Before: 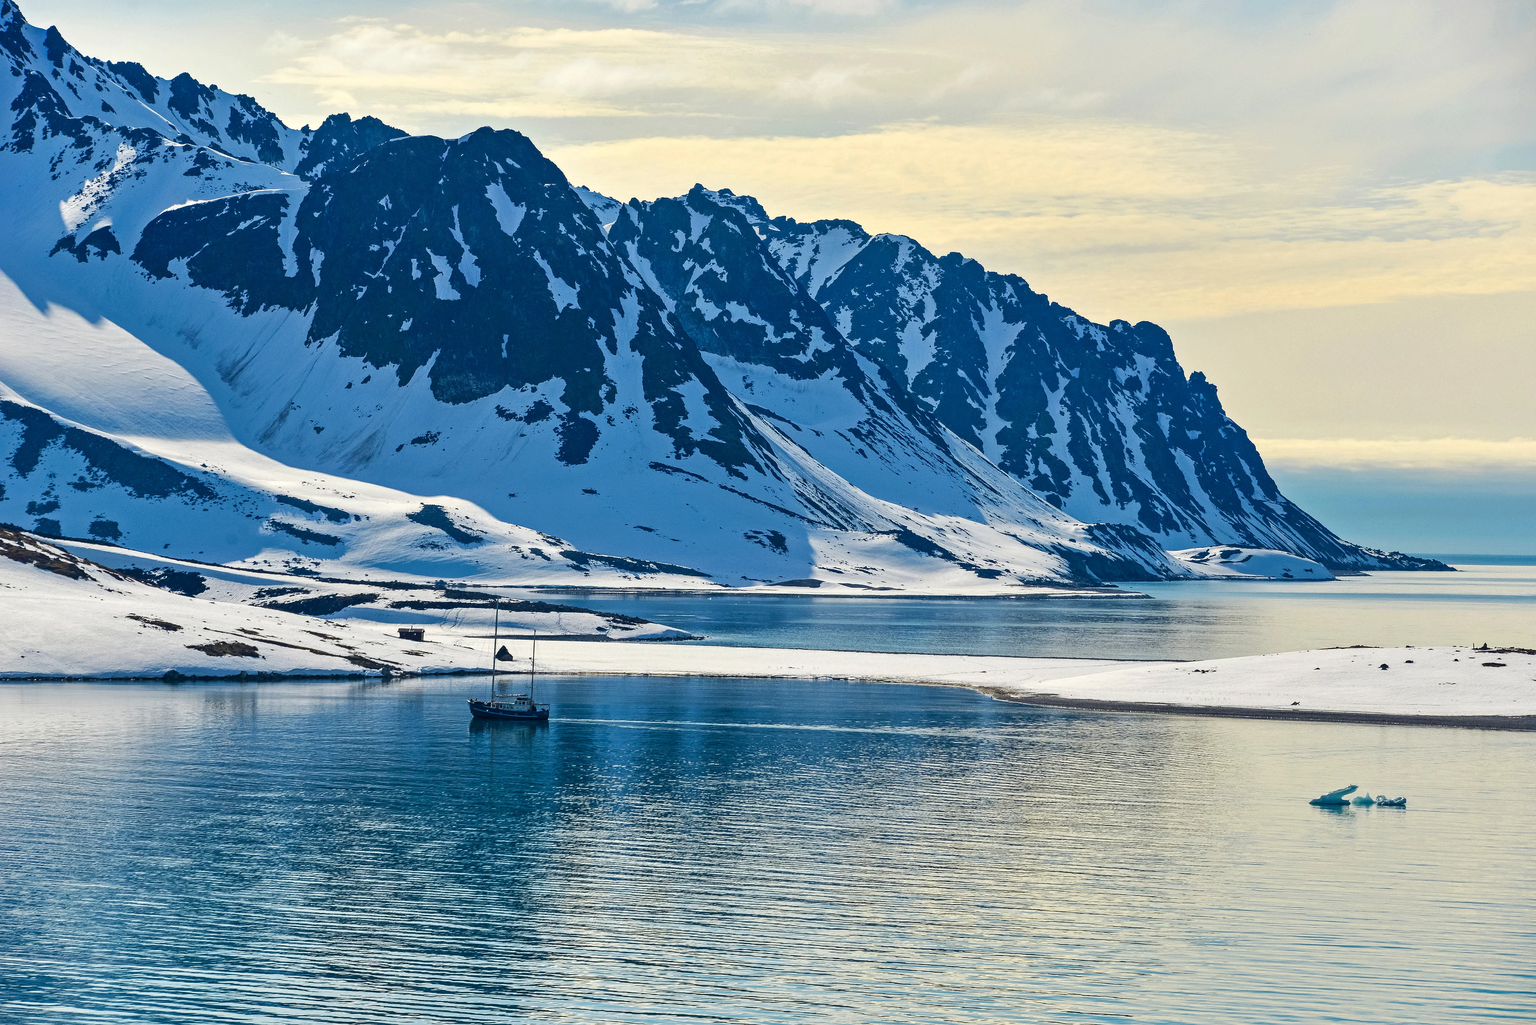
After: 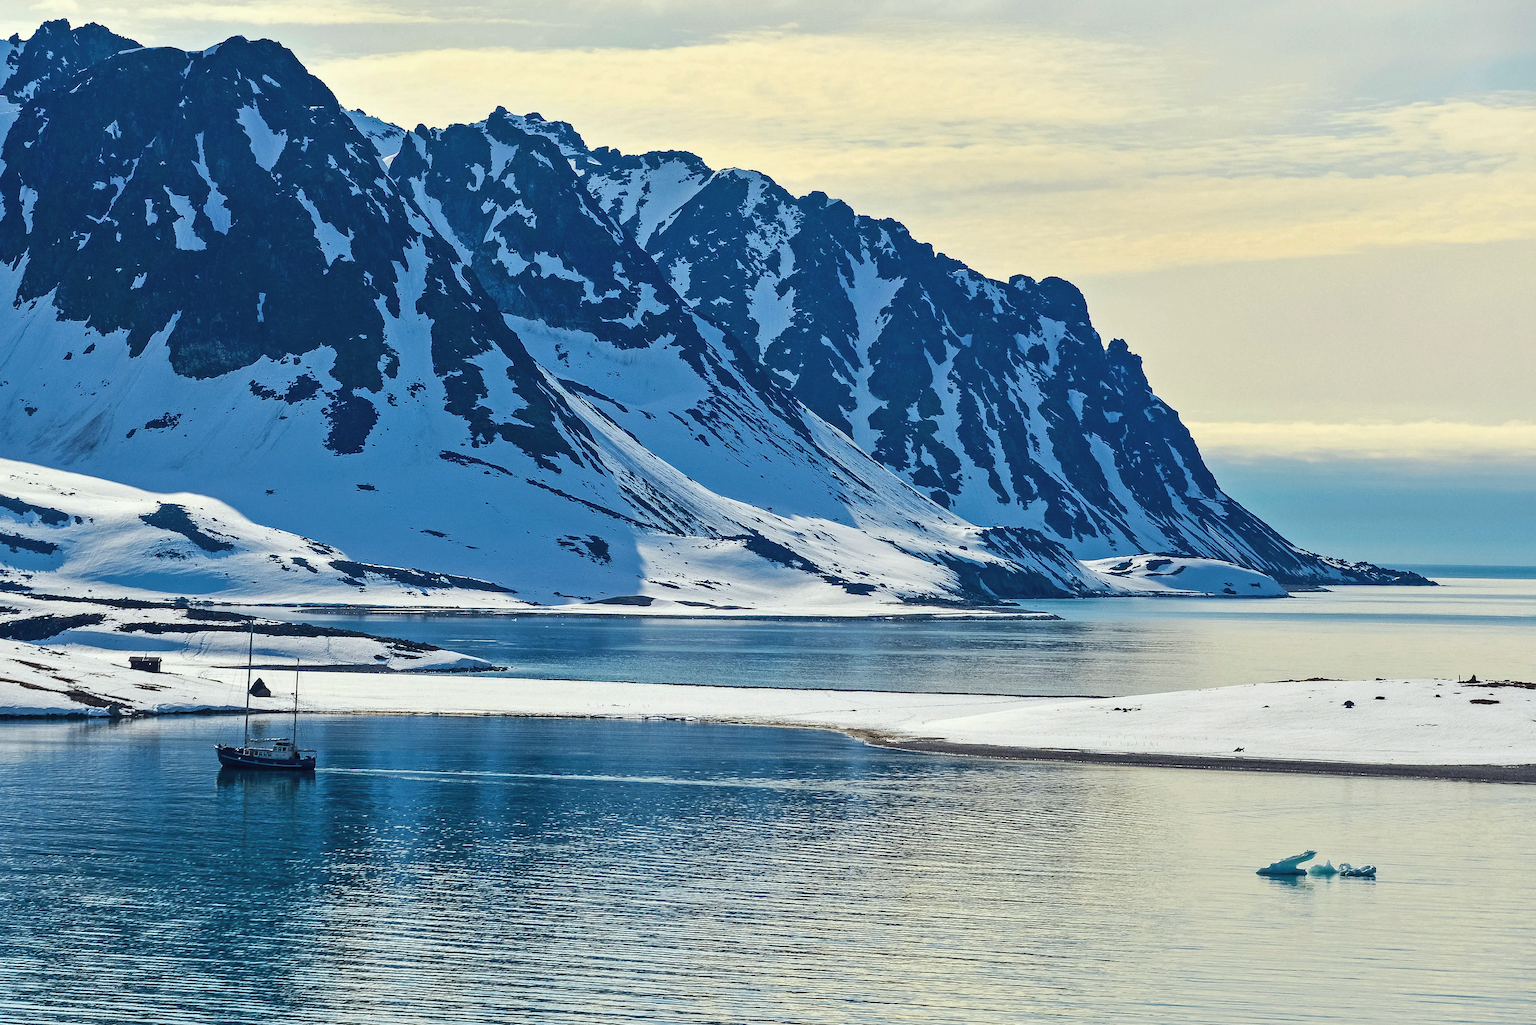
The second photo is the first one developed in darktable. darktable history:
crop: left 19.159%, top 9.58%, bottom 9.58%
color correction: highlights a* -2.73, highlights b* -2.09, shadows a* 2.41, shadows b* 2.73
